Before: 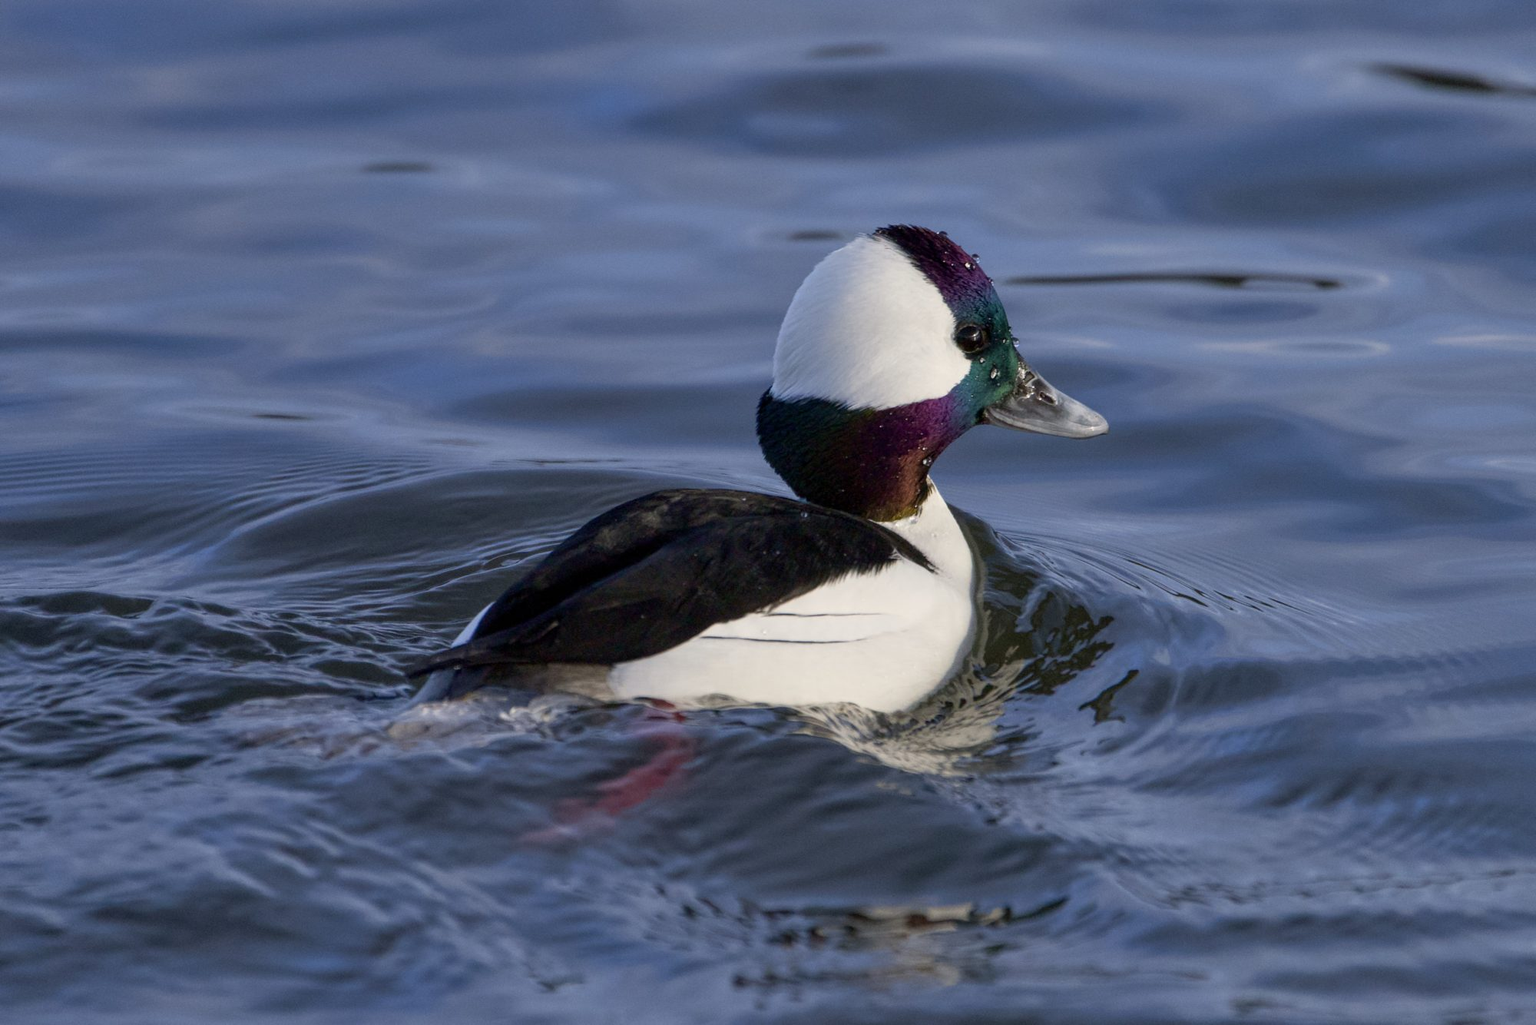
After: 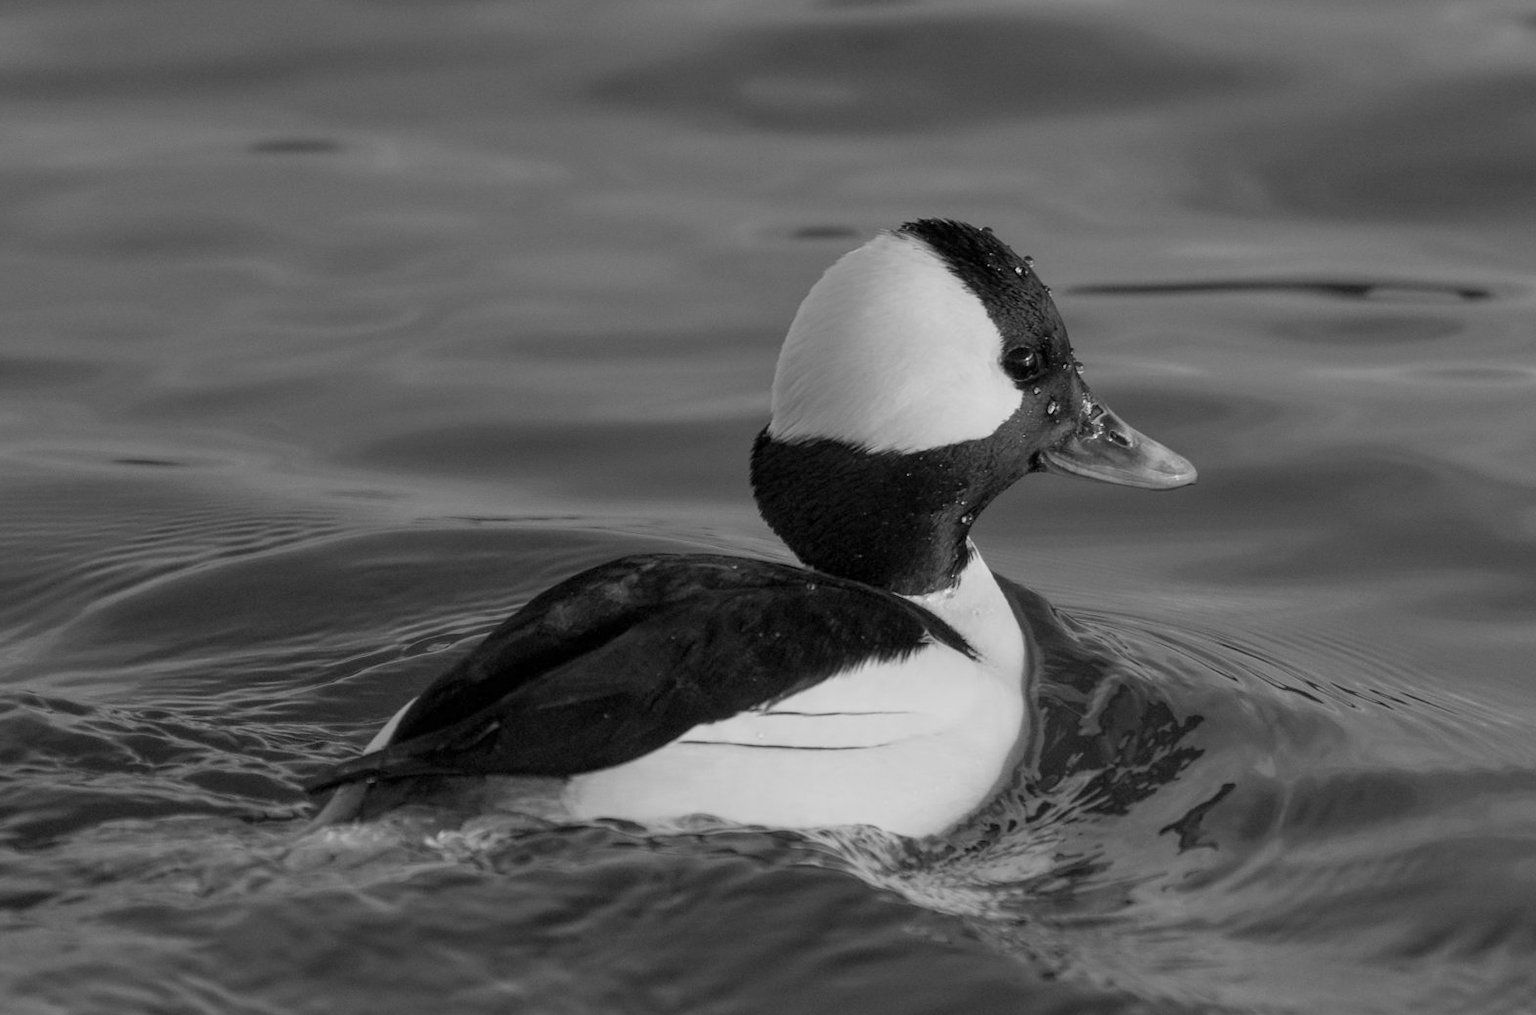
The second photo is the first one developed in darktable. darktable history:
crop and rotate: left 10.77%, top 5.1%, right 10.41%, bottom 16.76%
color balance: input saturation 134.34%, contrast -10.04%, contrast fulcrum 19.67%, output saturation 133.51%
monochrome: a -35.87, b 49.73, size 1.7
